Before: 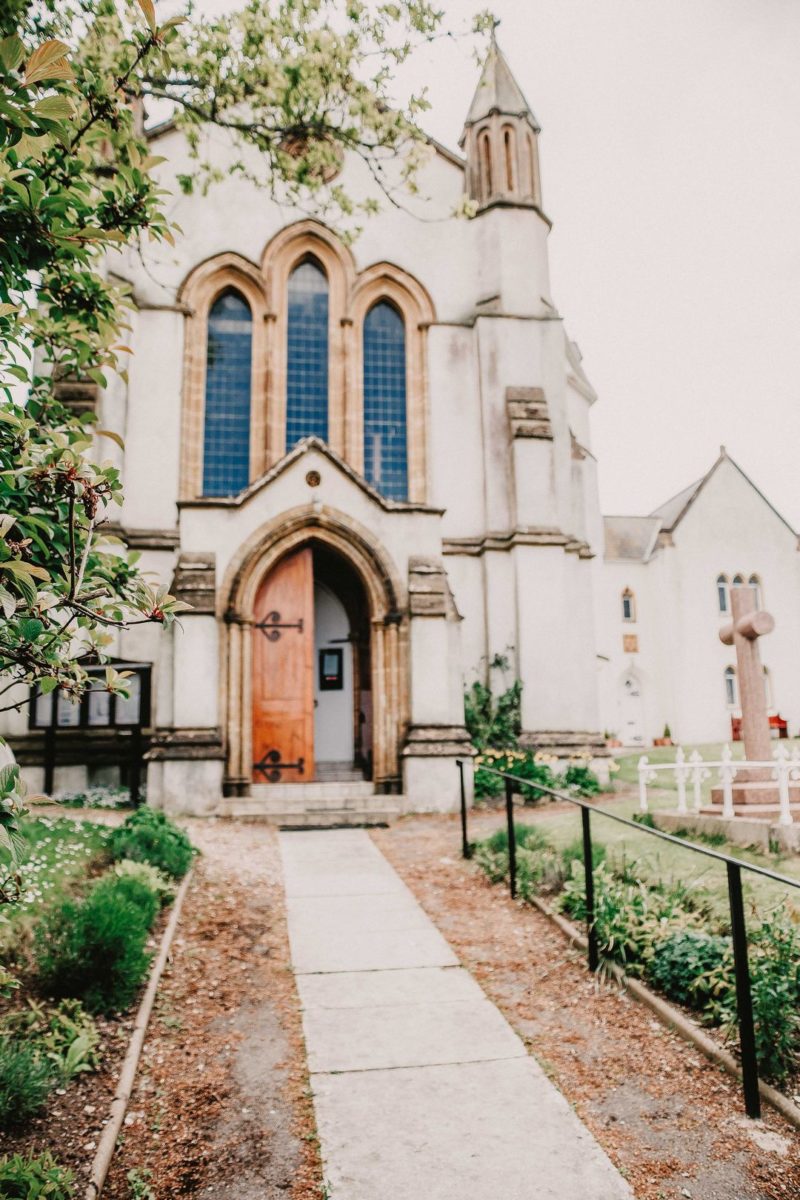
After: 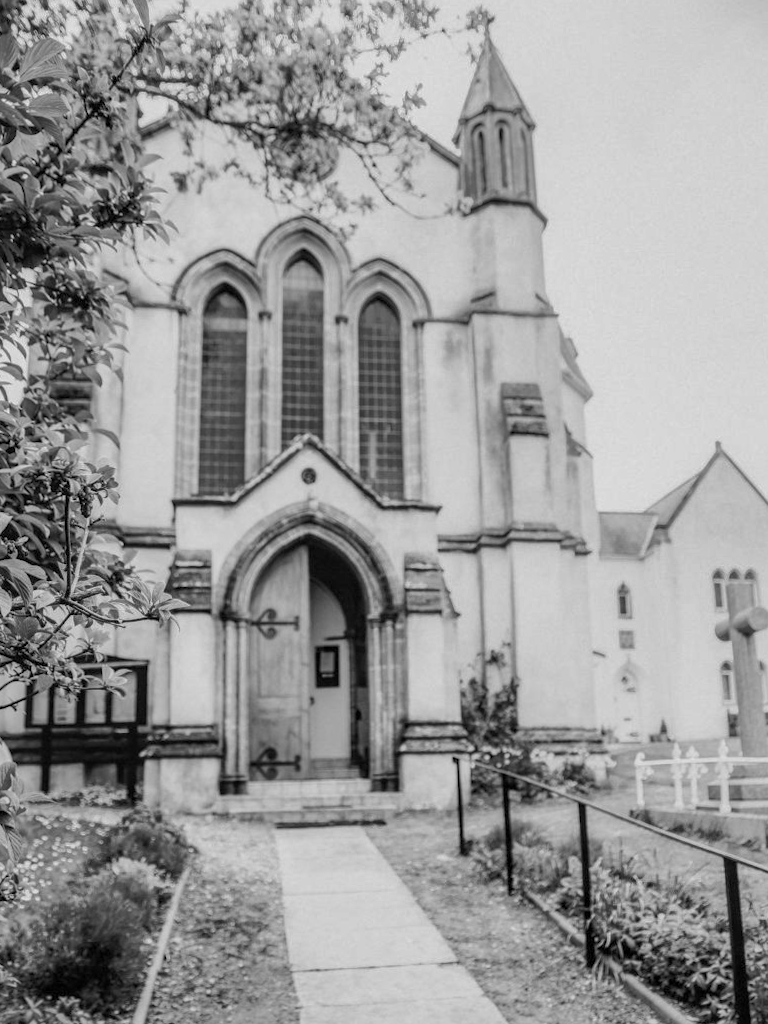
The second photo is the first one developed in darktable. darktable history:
shadows and highlights: on, module defaults
crop and rotate: angle 0.2°, left 0.275%, right 3.127%, bottom 14.18%
monochrome: a 16.01, b -2.65, highlights 0.52
local contrast: on, module defaults
